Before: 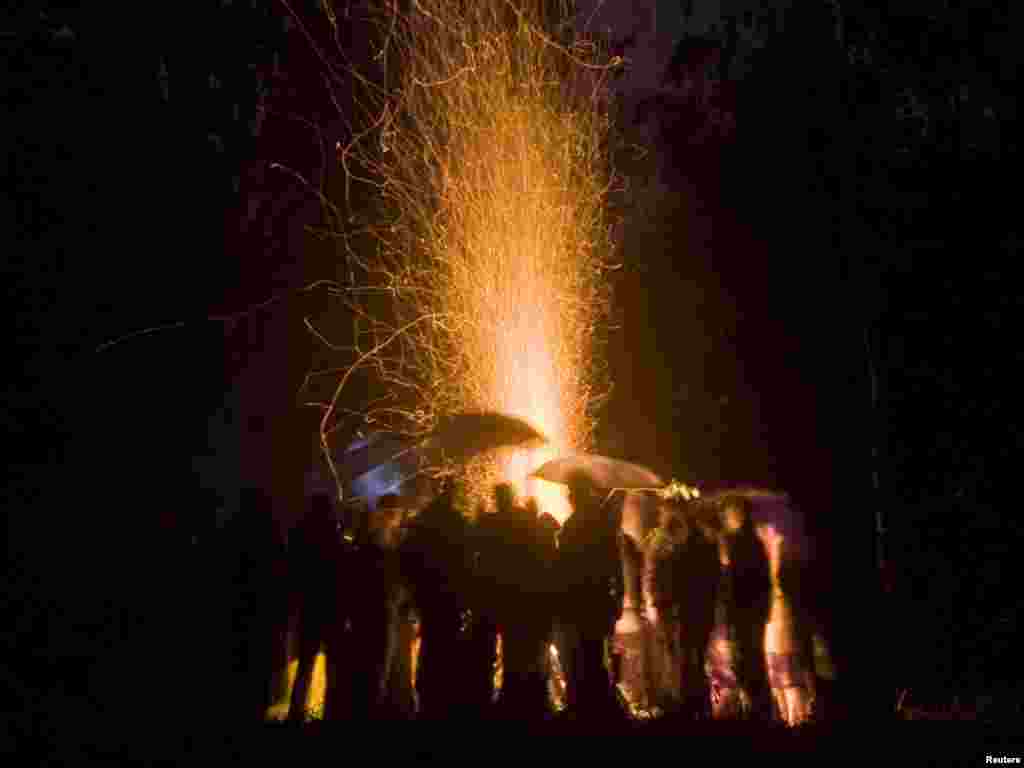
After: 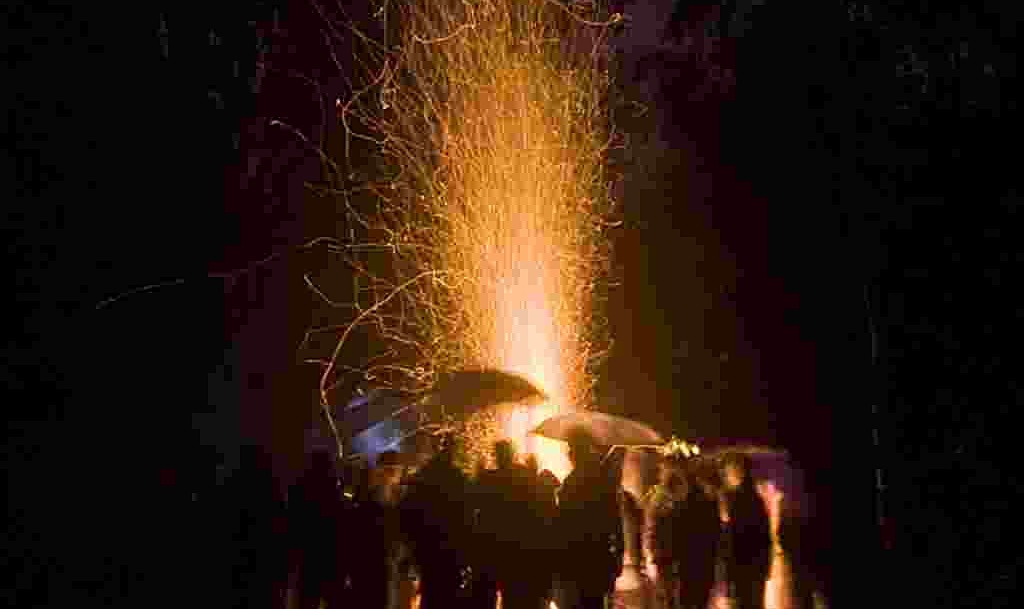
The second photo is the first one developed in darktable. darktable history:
sharpen: on, module defaults
crop and rotate: top 5.667%, bottom 14.937%
